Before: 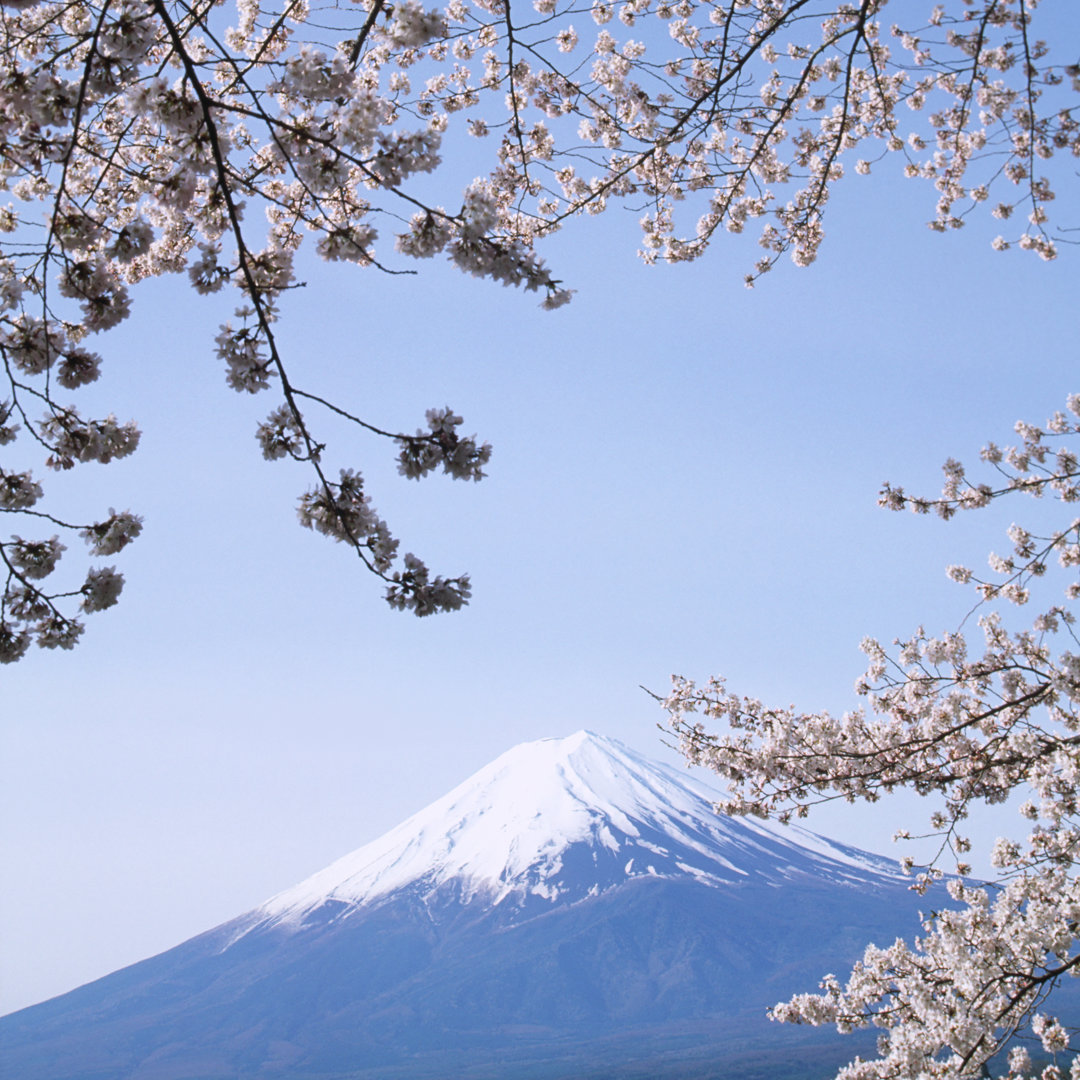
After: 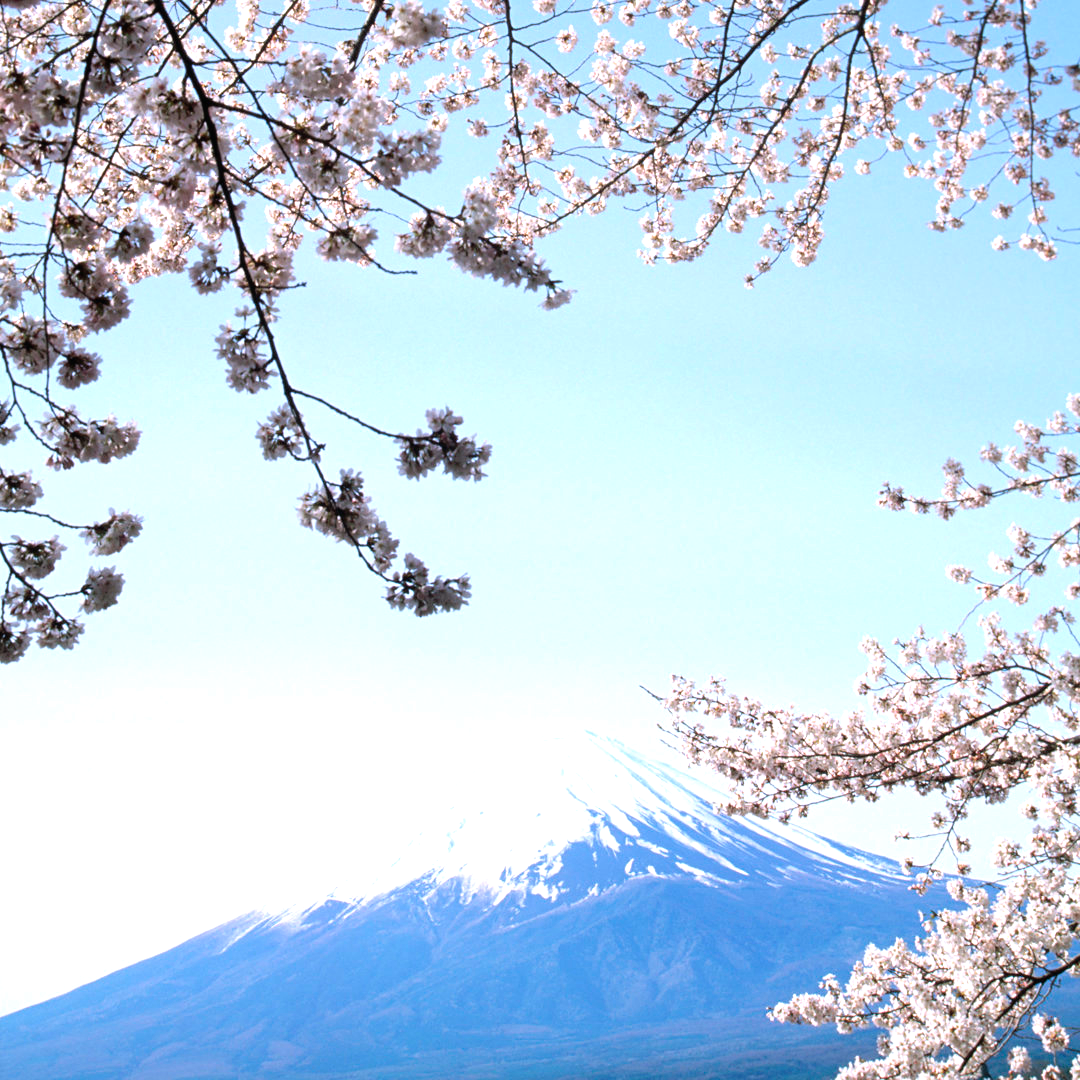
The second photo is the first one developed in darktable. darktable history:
tone equalizer: -8 EV -0.77 EV, -7 EV -0.699 EV, -6 EV -0.568 EV, -5 EV -0.417 EV, -3 EV 0.37 EV, -2 EV 0.6 EV, -1 EV 0.699 EV, +0 EV 0.754 EV
